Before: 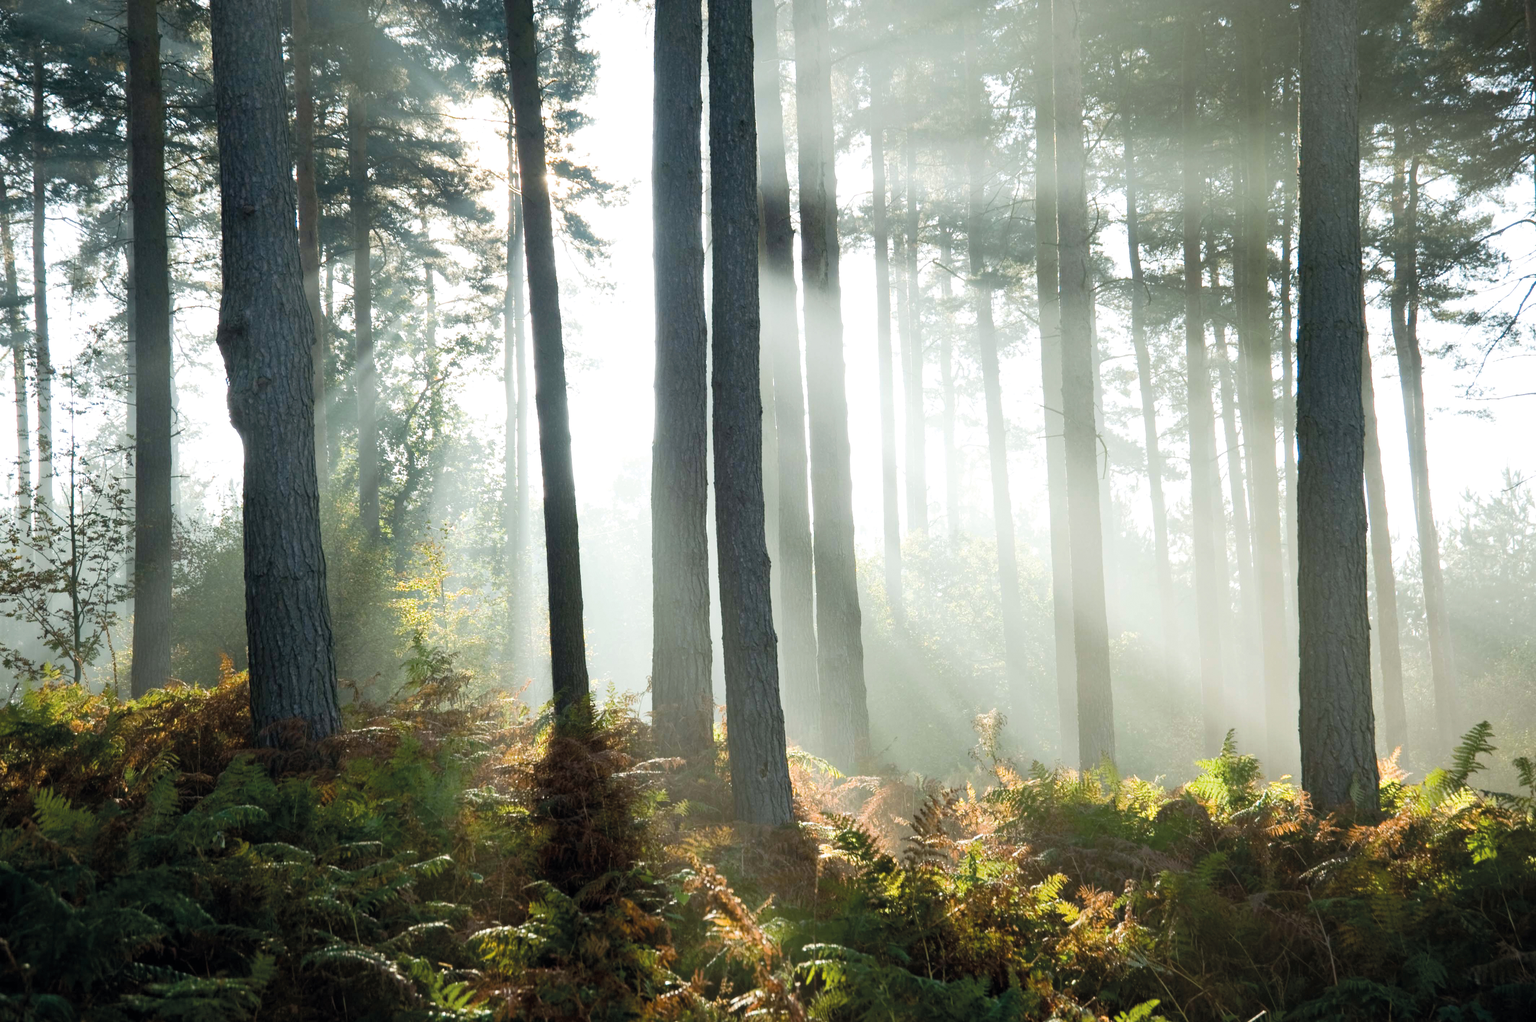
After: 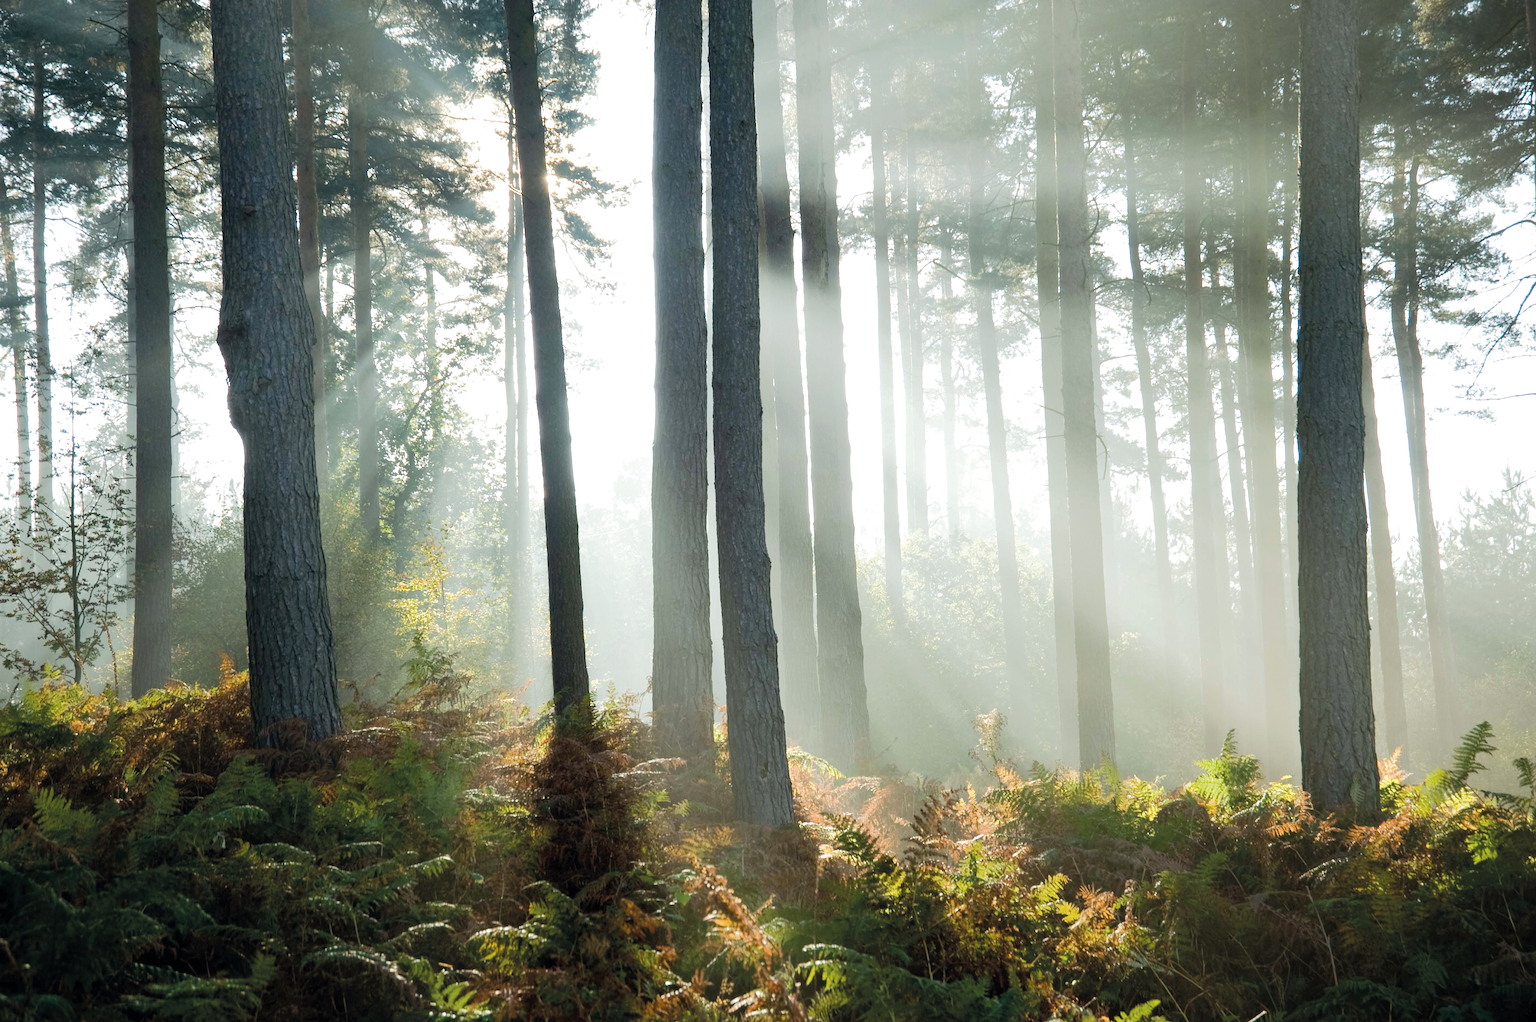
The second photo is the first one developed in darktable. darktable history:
sharpen: amount 0.2
tone equalizer: on, module defaults
base curve: curves: ch0 [(0, 0) (0.235, 0.266) (0.503, 0.496) (0.786, 0.72) (1, 1)]
